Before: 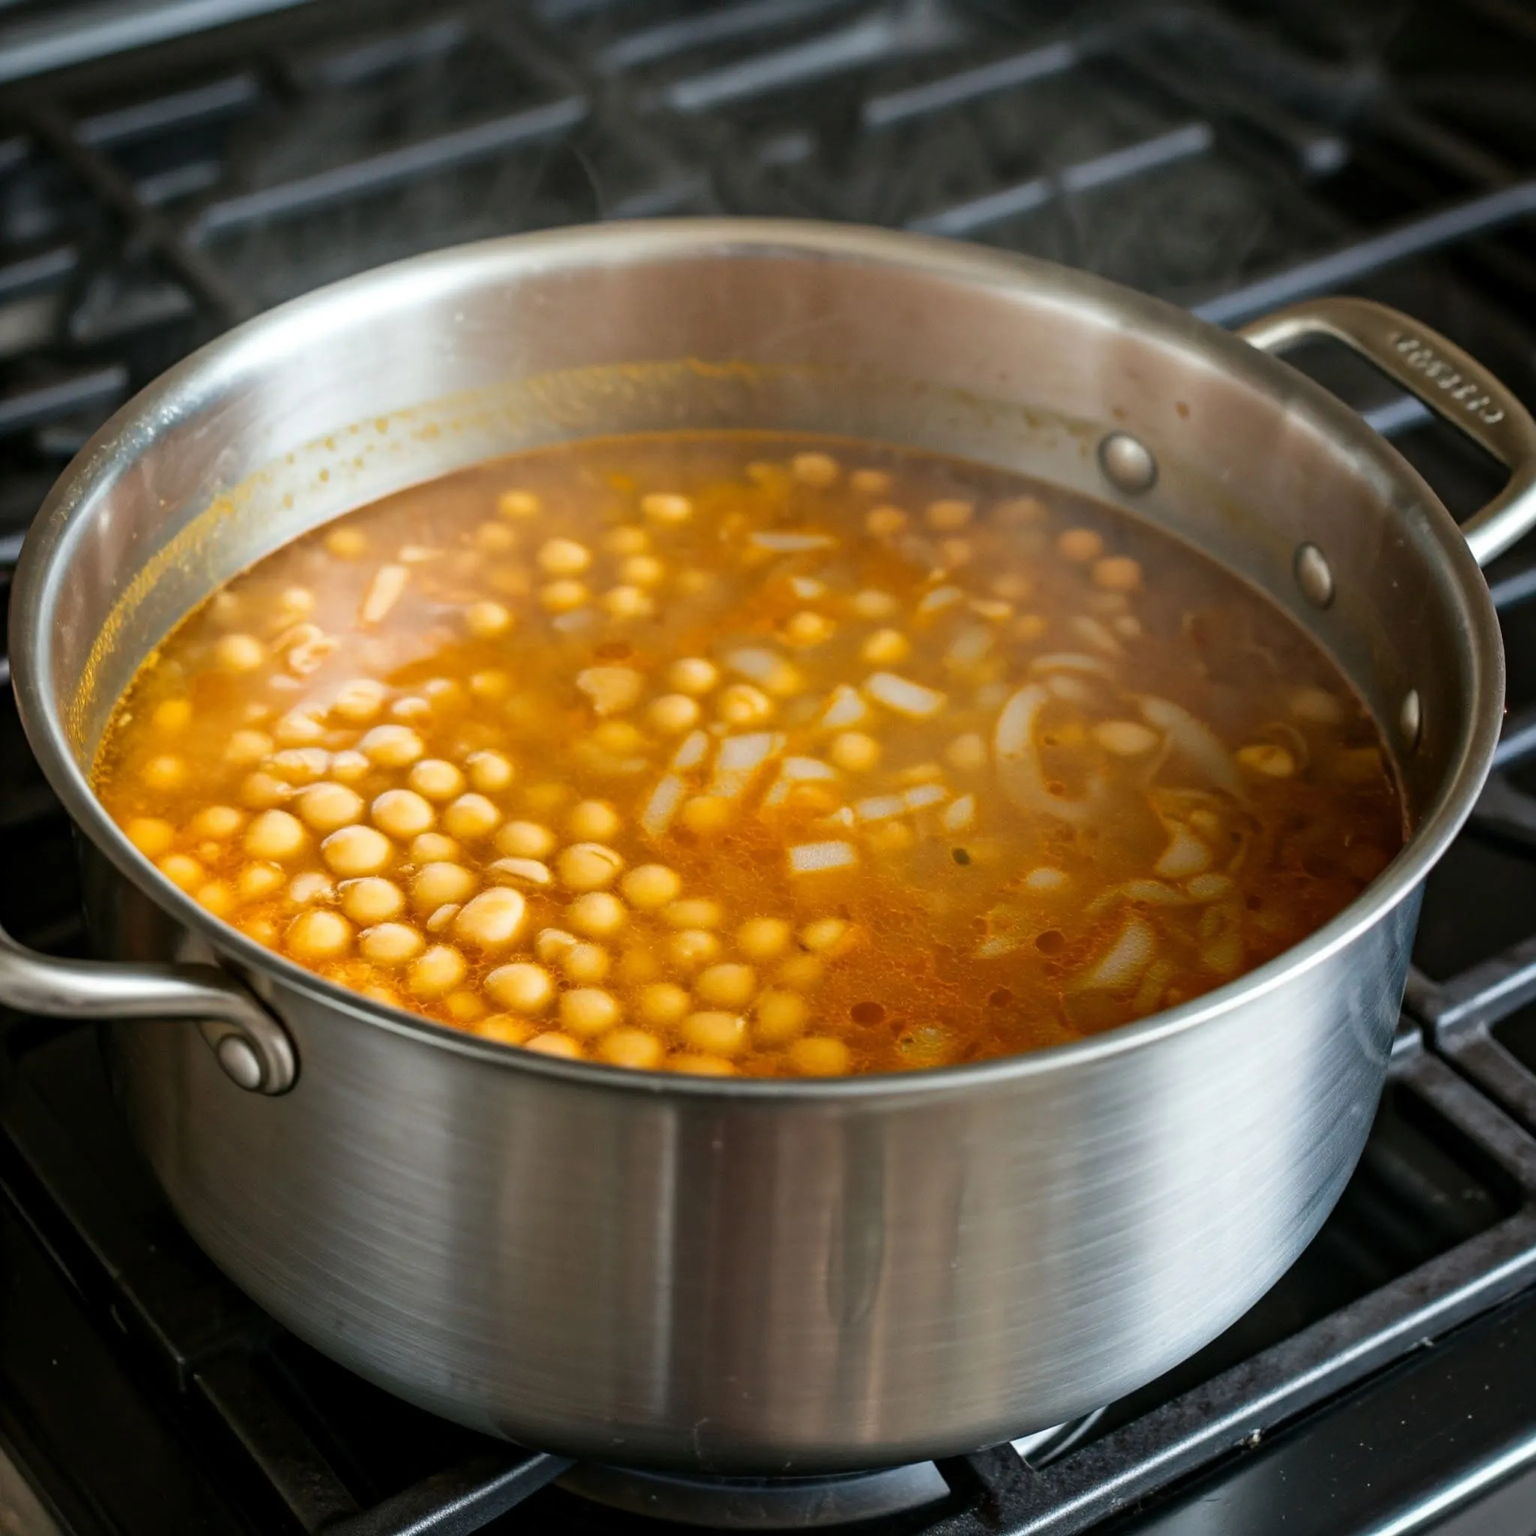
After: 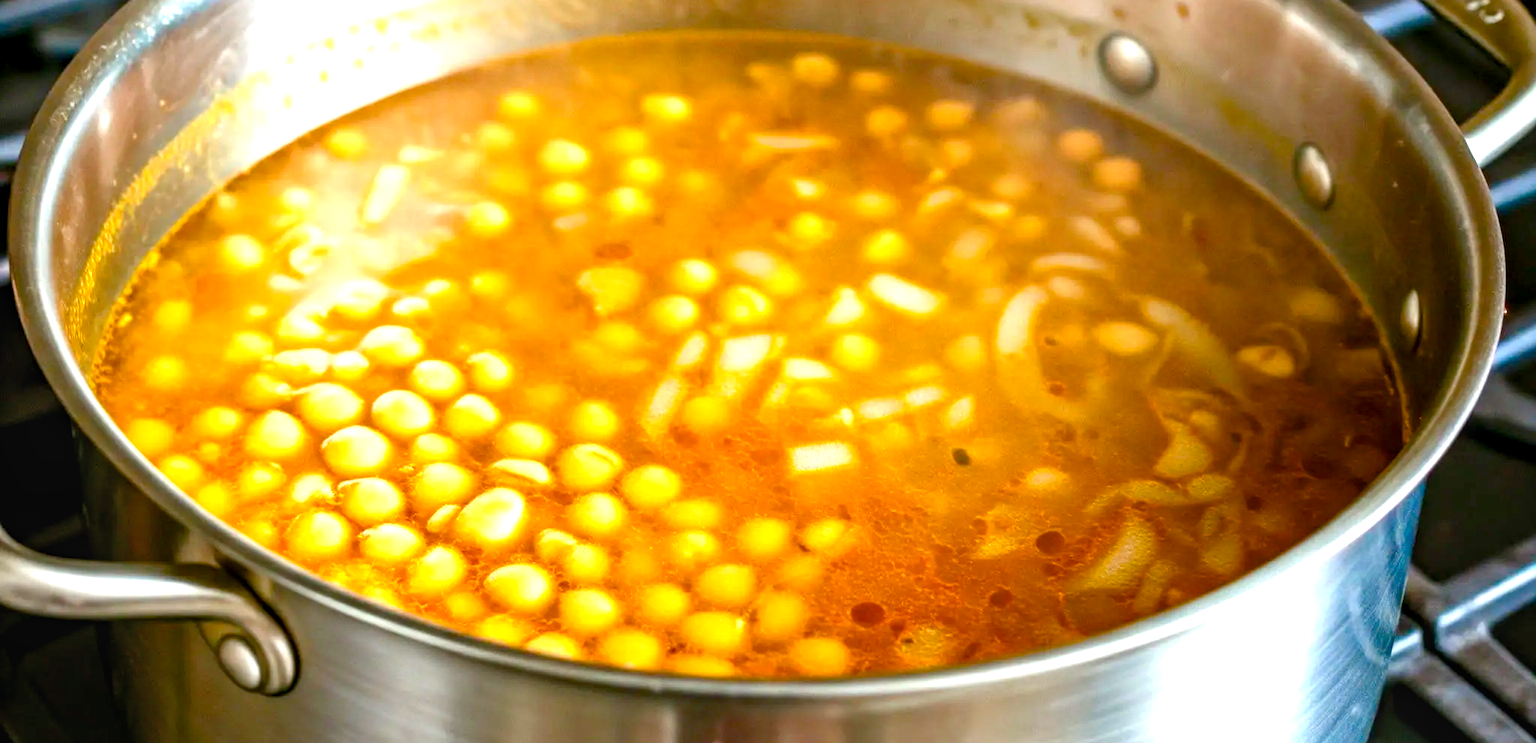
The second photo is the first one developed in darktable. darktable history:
crop and rotate: top 26.056%, bottom 25.543%
color balance rgb: linear chroma grading › global chroma 18.9%, perceptual saturation grading › global saturation 20%, perceptual saturation grading › highlights -25%, perceptual saturation grading › shadows 50%, global vibrance 18.93%
color zones: curves: ch1 [(0.25, 0.5) (0.747, 0.71)]
exposure: black level correction 0.001, exposure 1 EV, compensate highlight preservation false
local contrast: on, module defaults
